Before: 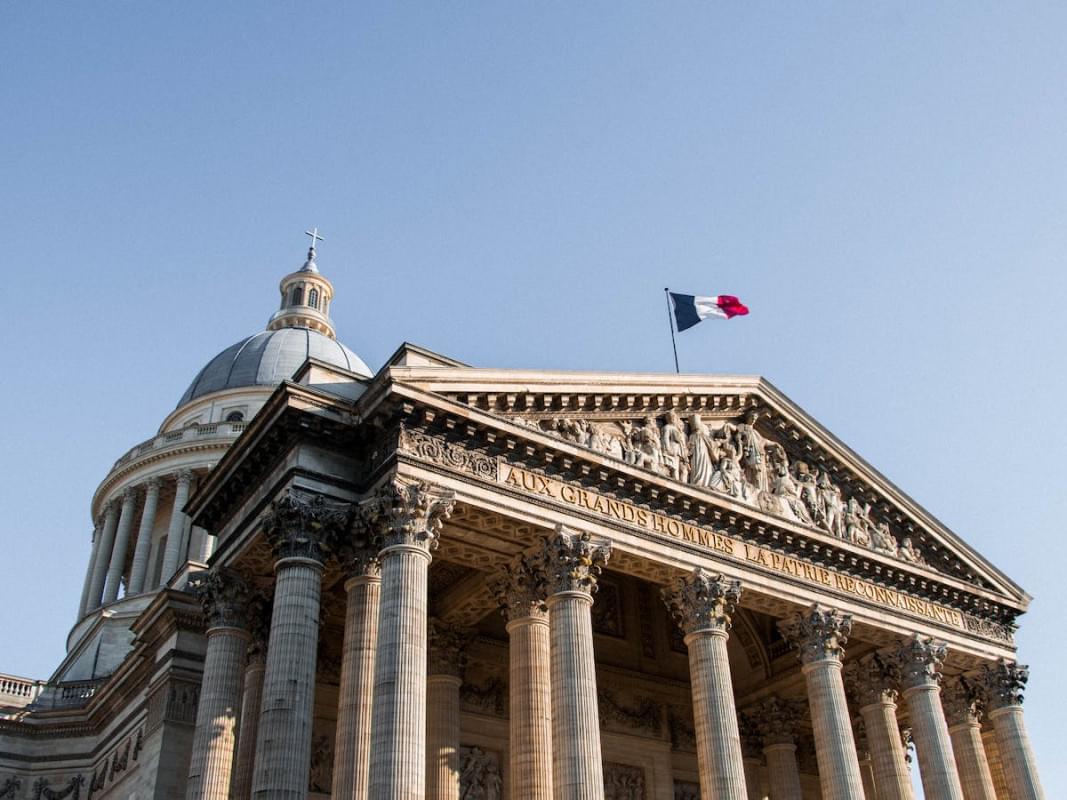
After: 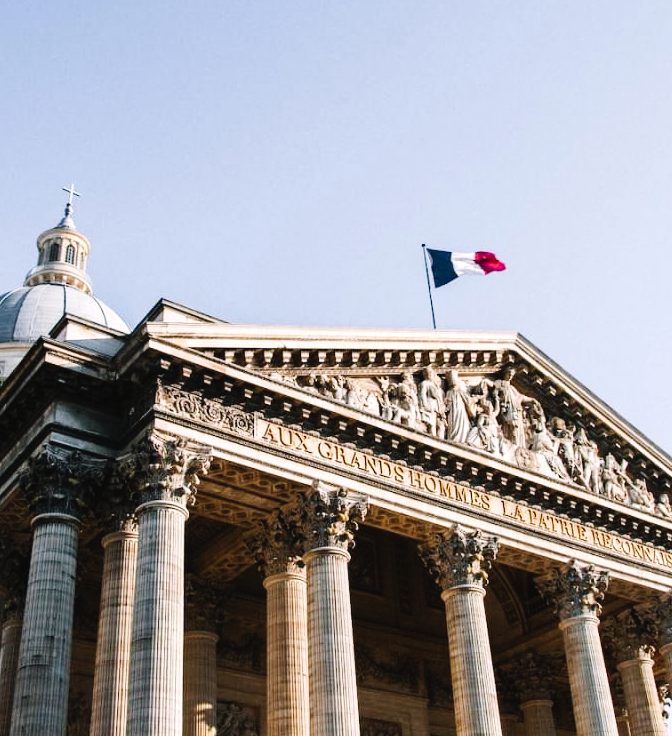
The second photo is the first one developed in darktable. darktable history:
crop and rotate: left 22.843%, top 5.619%, right 14.118%, bottom 2.294%
tone curve: curves: ch0 [(0, 0.026) (0.104, 0.1) (0.233, 0.262) (0.398, 0.507) (0.498, 0.621) (0.65, 0.757) (0.835, 0.883) (1, 0.961)]; ch1 [(0, 0) (0.346, 0.307) (0.408, 0.369) (0.453, 0.457) (0.482, 0.476) (0.502, 0.498) (0.521, 0.507) (0.553, 0.554) (0.638, 0.646) (0.693, 0.727) (1, 1)]; ch2 [(0, 0) (0.366, 0.337) (0.434, 0.46) (0.485, 0.494) (0.5, 0.494) (0.511, 0.508) (0.537, 0.55) (0.579, 0.599) (0.663, 0.67) (1, 1)], preserve colors none
color balance rgb: shadows lift › chroma 2.062%, shadows lift › hue 135.07°, highlights gain › chroma 1.463%, highlights gain › hue 312.74°, perceptual saturation grading › global saturation 0.162%, perceptual brilliance grading › global brilliance 14.911%, perceptual brilliance grading › shadows -35.447%, global vibrance 20%
